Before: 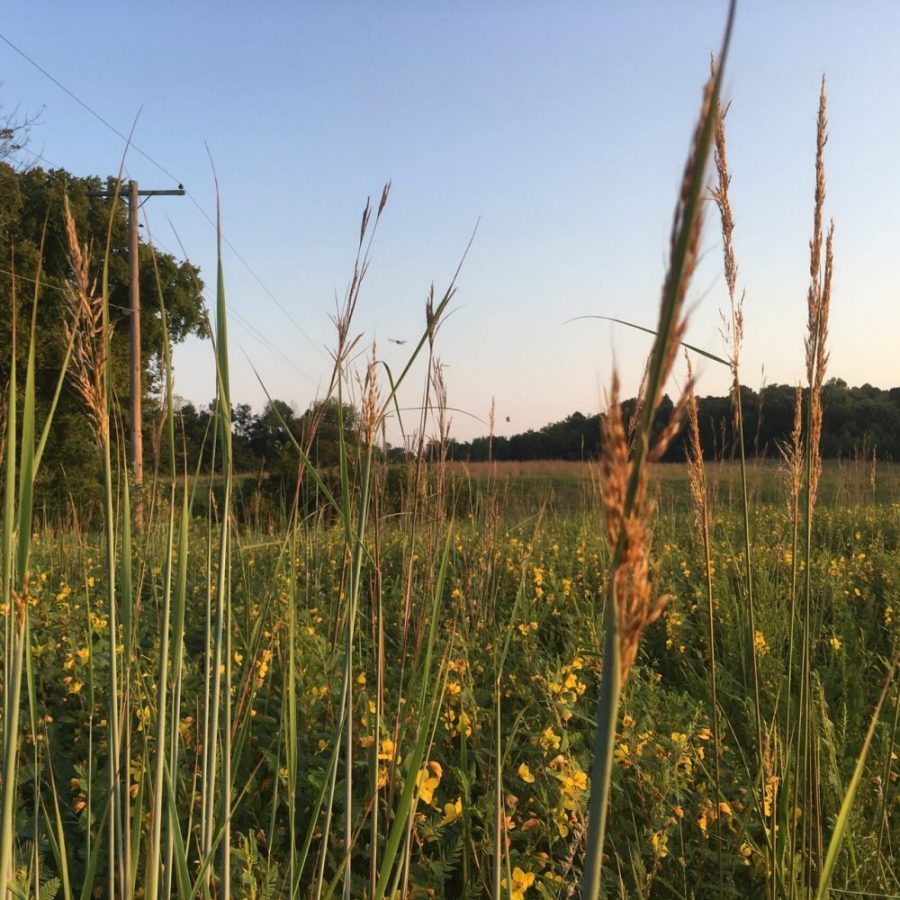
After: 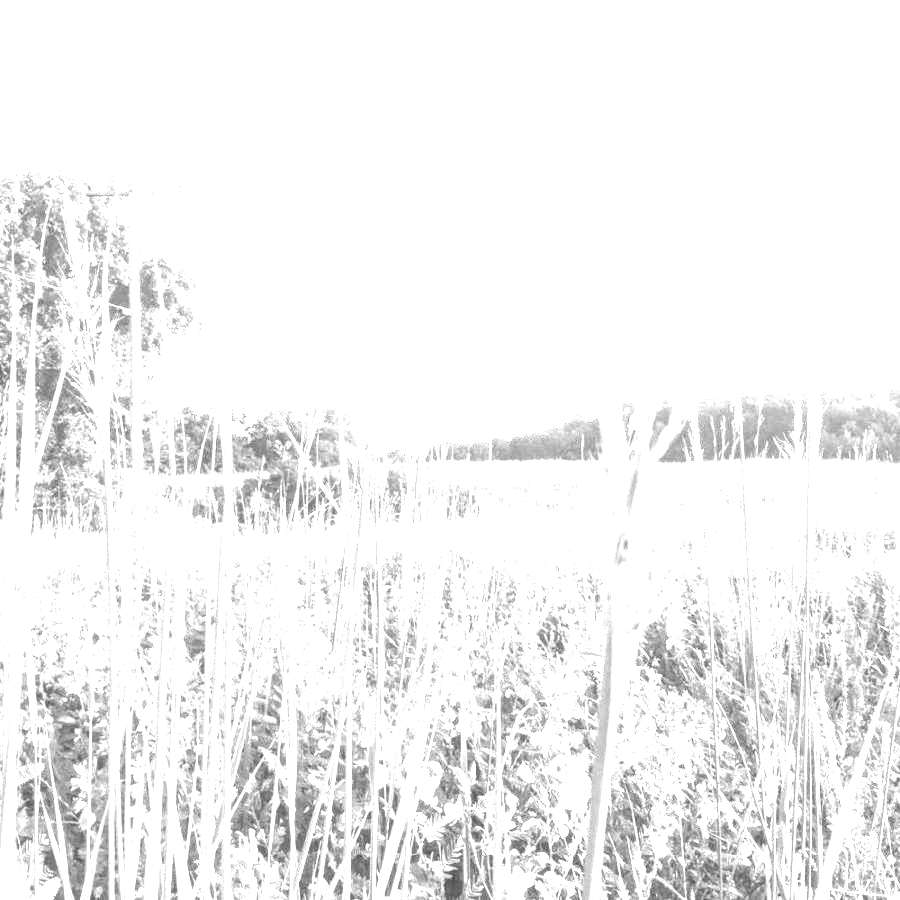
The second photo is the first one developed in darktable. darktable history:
local contrast: on, module defaults
monochrome: a 32, b 64, size 2.3
exposure: black level correction 0, exposure 4 EV, compensate exposure bias true, compensate highlight preservation false
